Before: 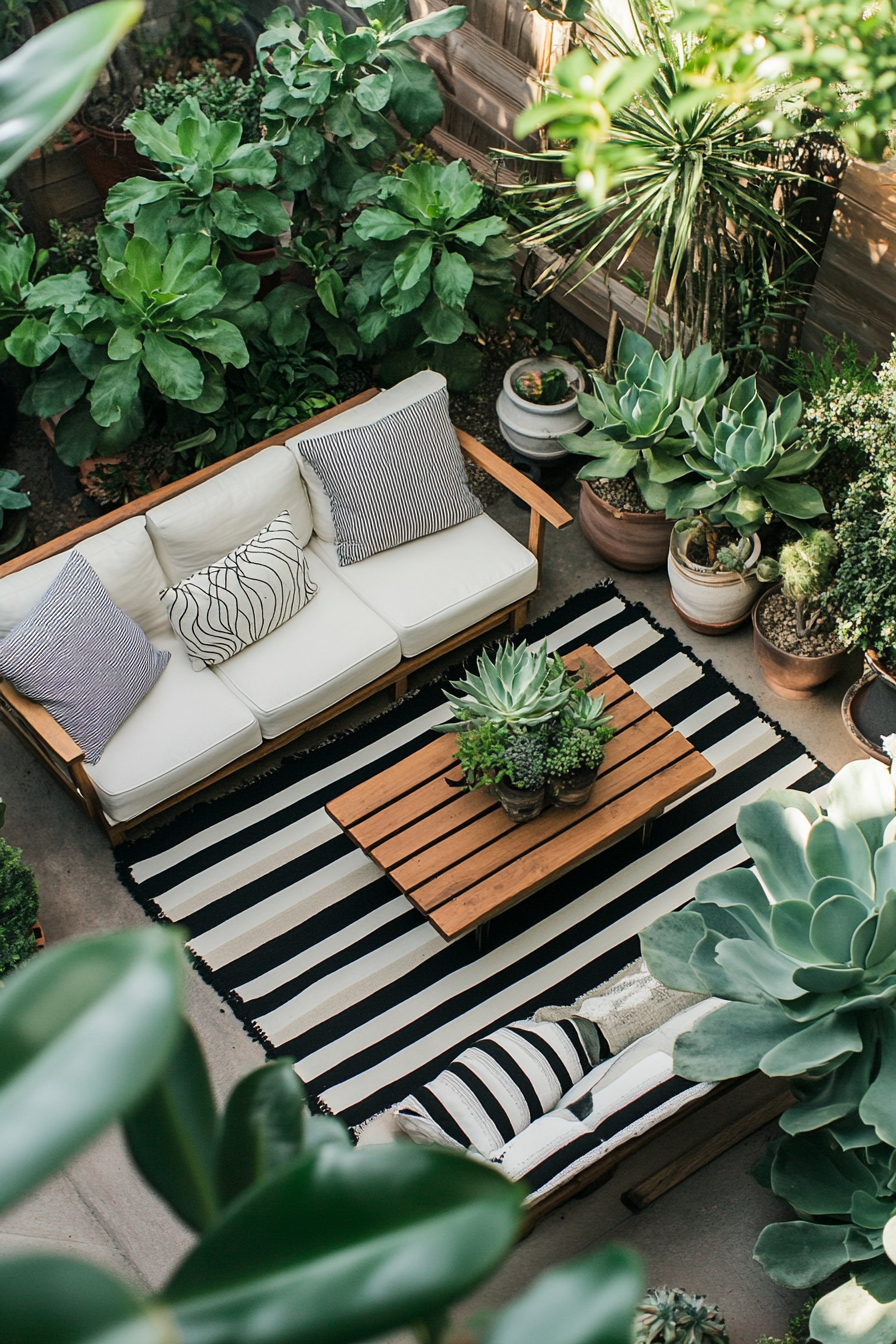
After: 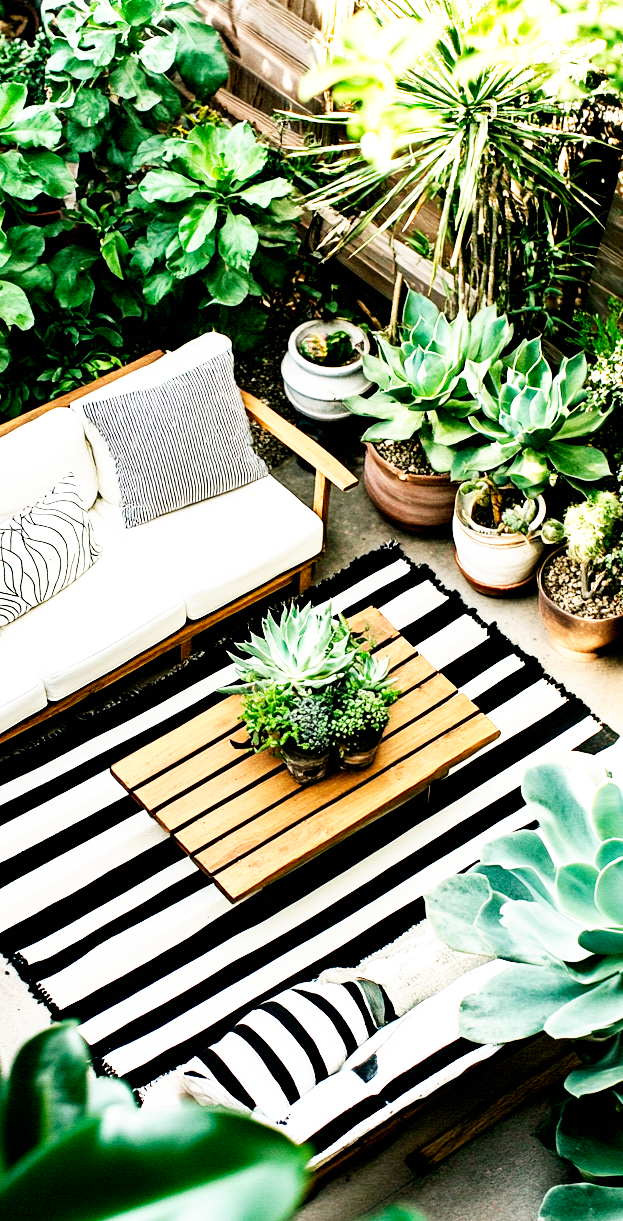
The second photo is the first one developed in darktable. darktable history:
crop and rotate: left 24.034%, top 2.838%, right 6.406%, bottom 6.299%
base curve: curves: ch0 [(0, 0) (0.007, 0.004) (0.027, 0.03) (0.046, 0.07) (0.207, 0.54) (0.442, 0.872) (0.673, 0.972) (1, 1)], preserve colors none
exposure: black level correction 0.012, exposure 0.7 EV, compensate exposure bias true, compensate highlight preservation false
